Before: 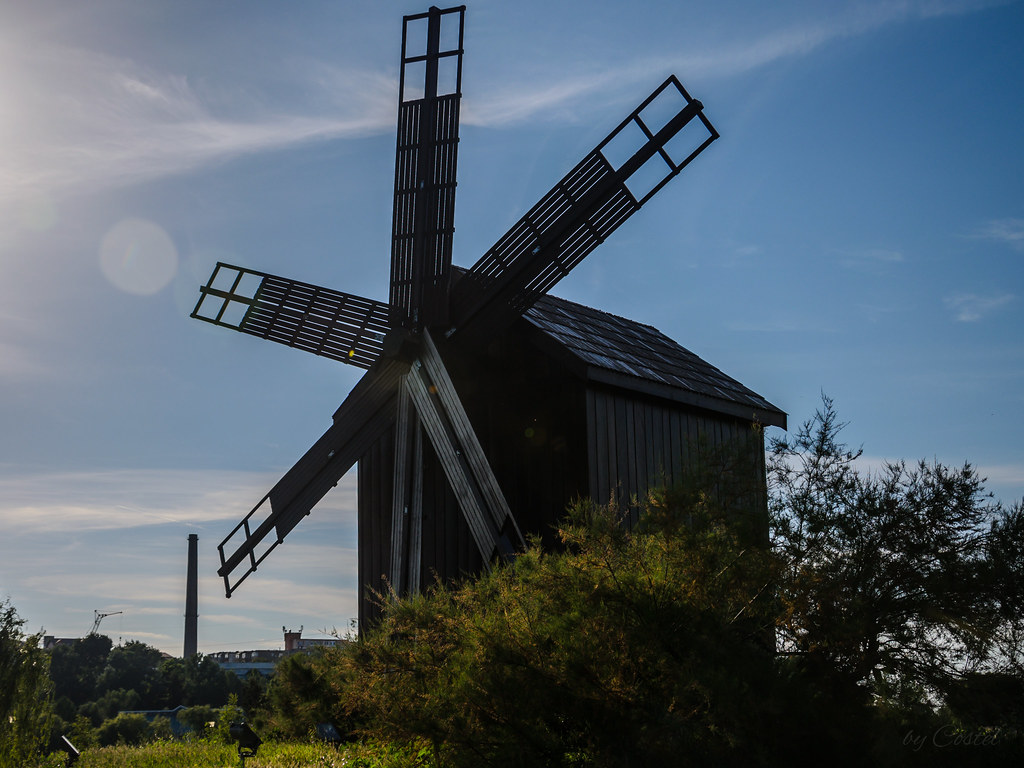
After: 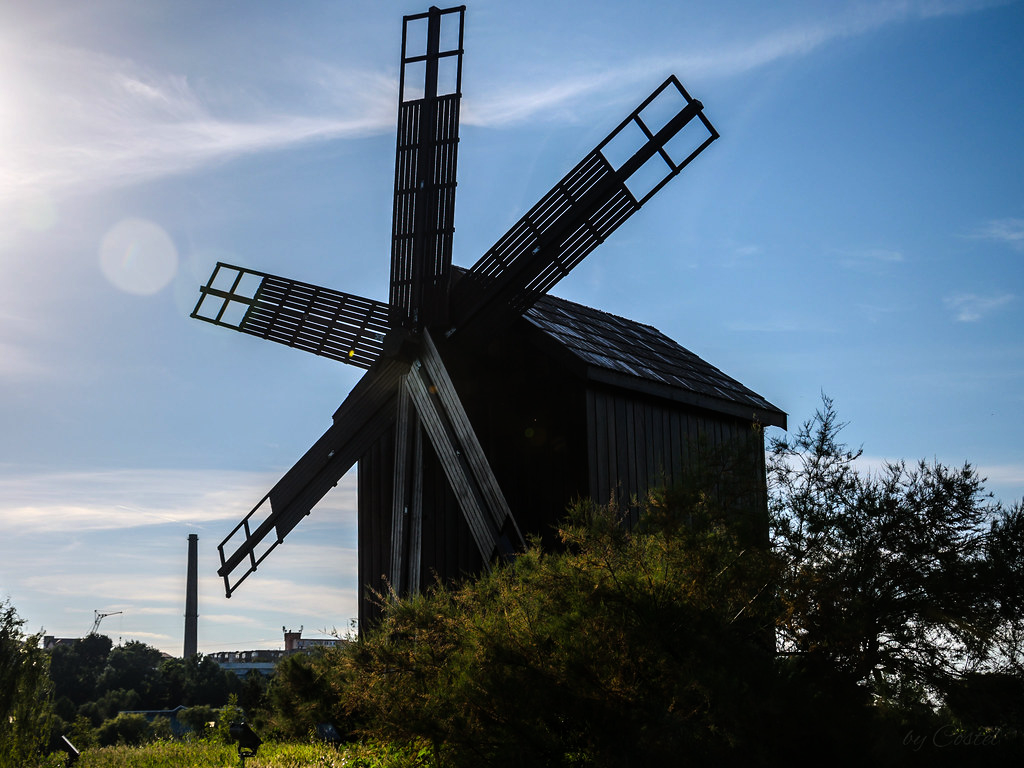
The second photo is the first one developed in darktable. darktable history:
tone equalizer: -8 EV -0.729 EV, -7 EV -0.729 EV, -6 EV -0.567 EV, -5 EV -0.41 EV, -3 EV 0.377 EV, -2 EV 0.6 EV, -1 EV 0.68 EV, +0 EV 0.777 EV, mask exposure compensation -0.487 EV
